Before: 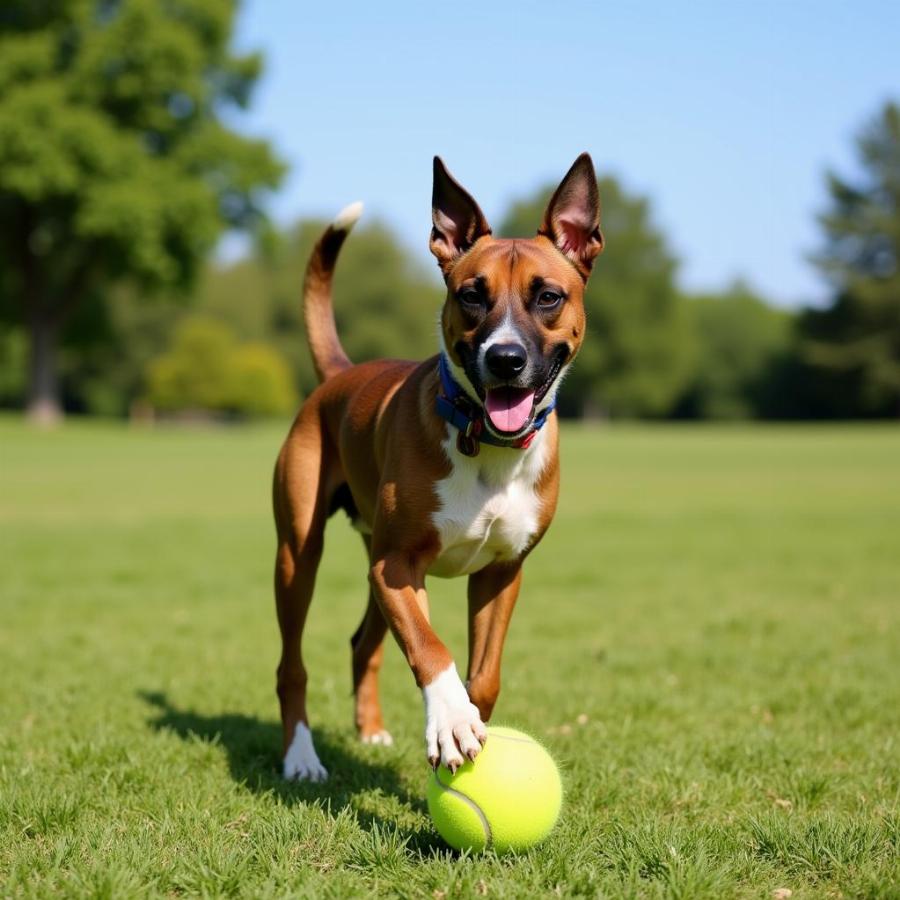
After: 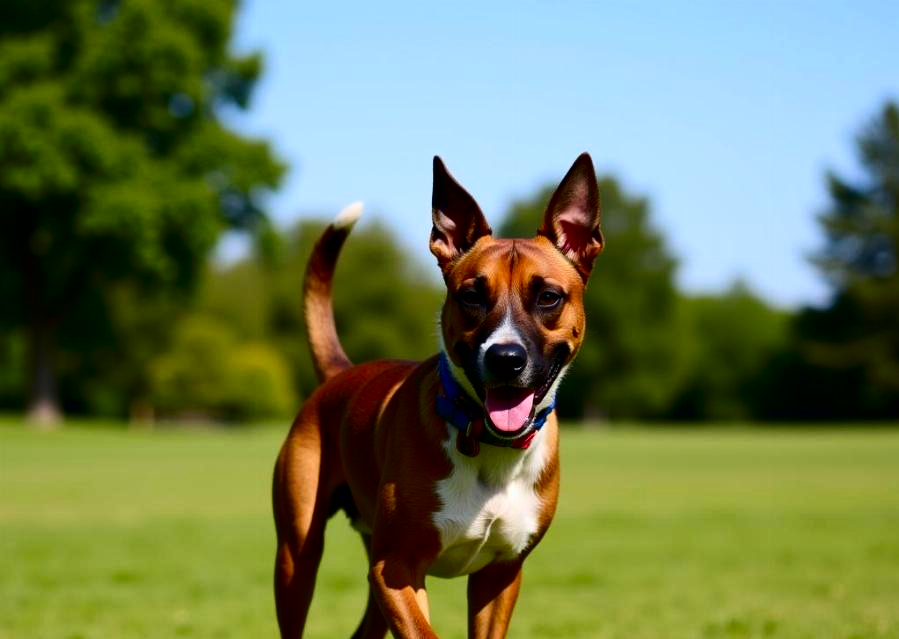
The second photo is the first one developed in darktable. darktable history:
crop: right 0%, bottom 28.595%
contrast brightness saturation: contrast 0.22, brightness -0.19, saturation 0.241
